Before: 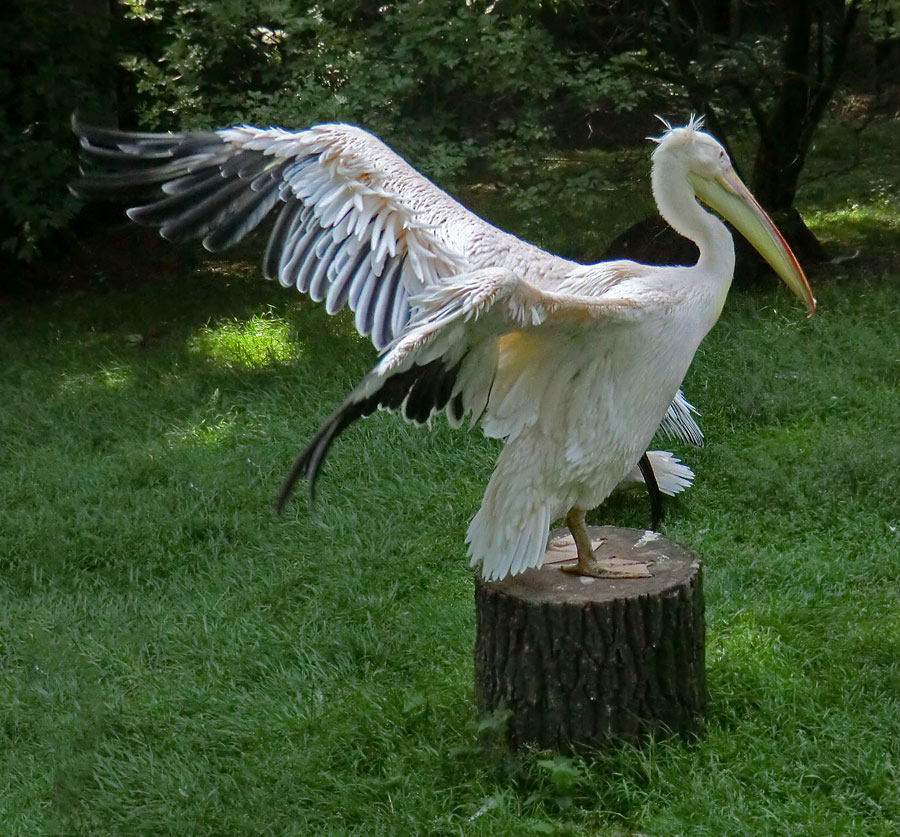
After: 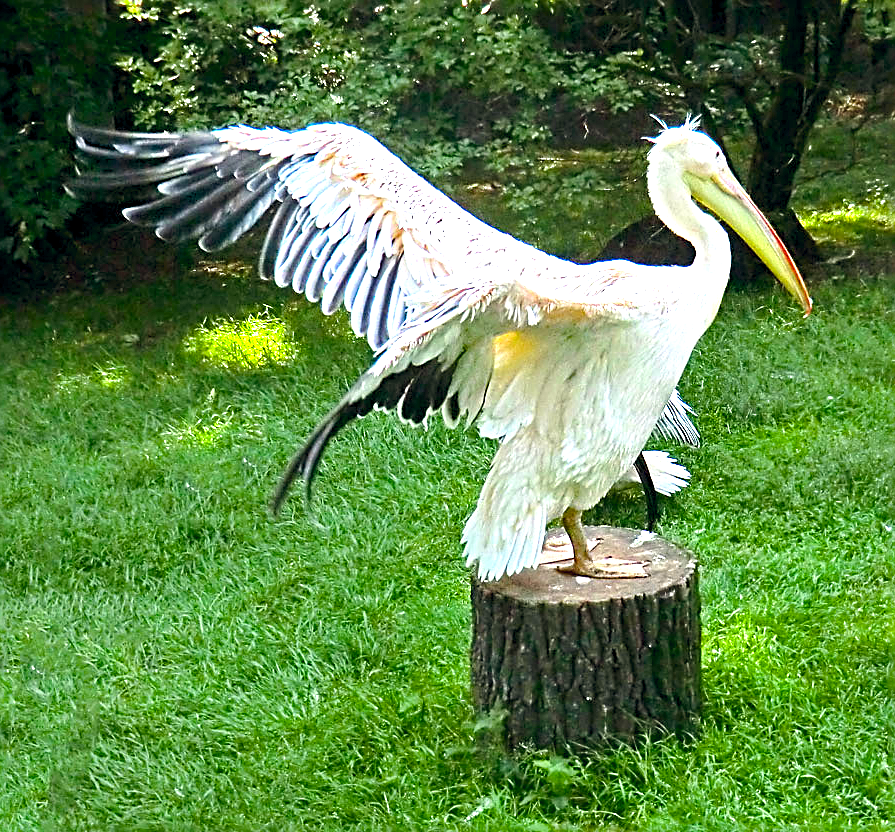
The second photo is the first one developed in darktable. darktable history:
color balance rgb: highlights gain › chroma 0.16%, highlights gain › hue 330.22°, global offset › chroma 0.058%, global offset › hue 253.25°, perceptual saturation grading › global saturation 19.459%, global vibrance 20%
crop and rotate: left 0.549%, top 0.182%, bottom 0.364%
sharpen: radius 2.625, amount 0.697
exposure: black level correction 0.001, exposure 1.859 EV, compensate highlight preservation false
